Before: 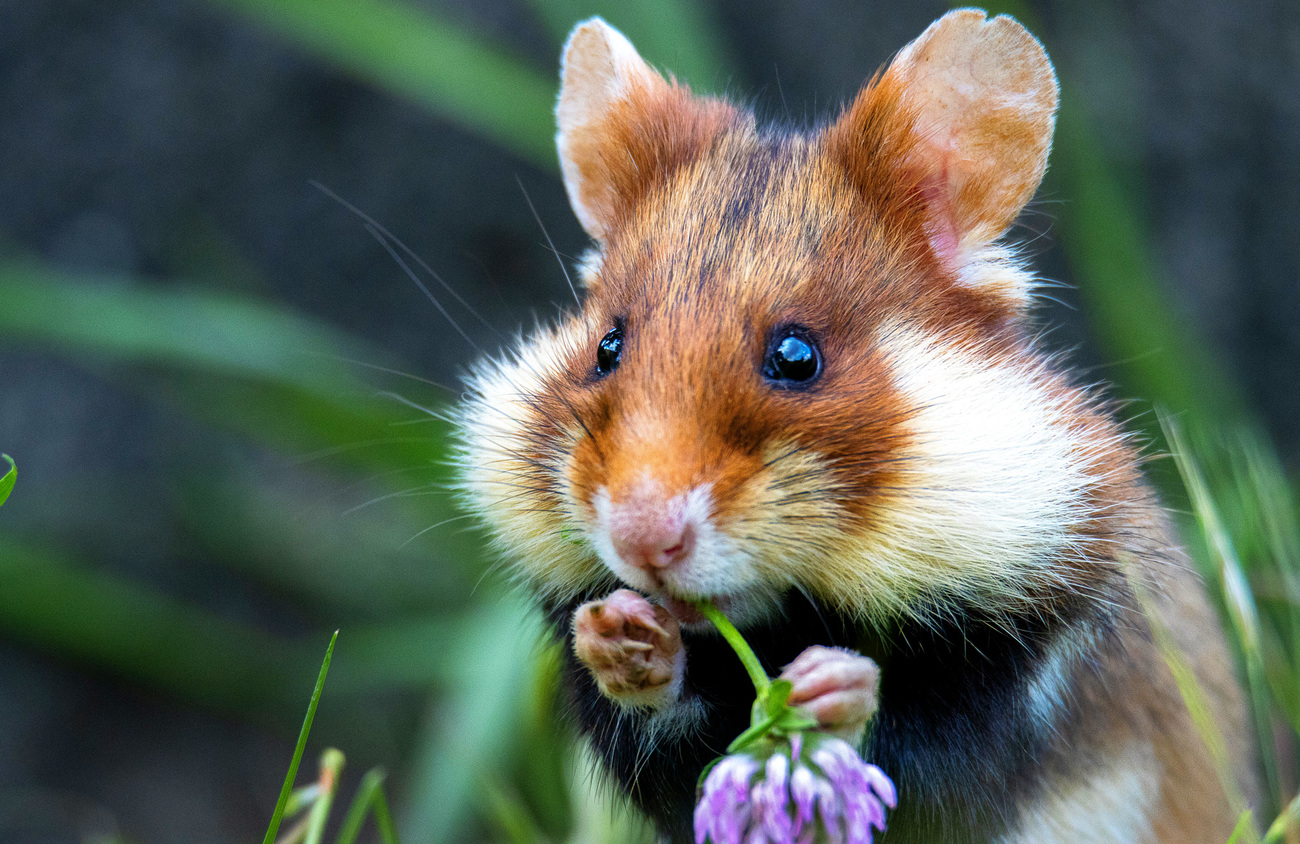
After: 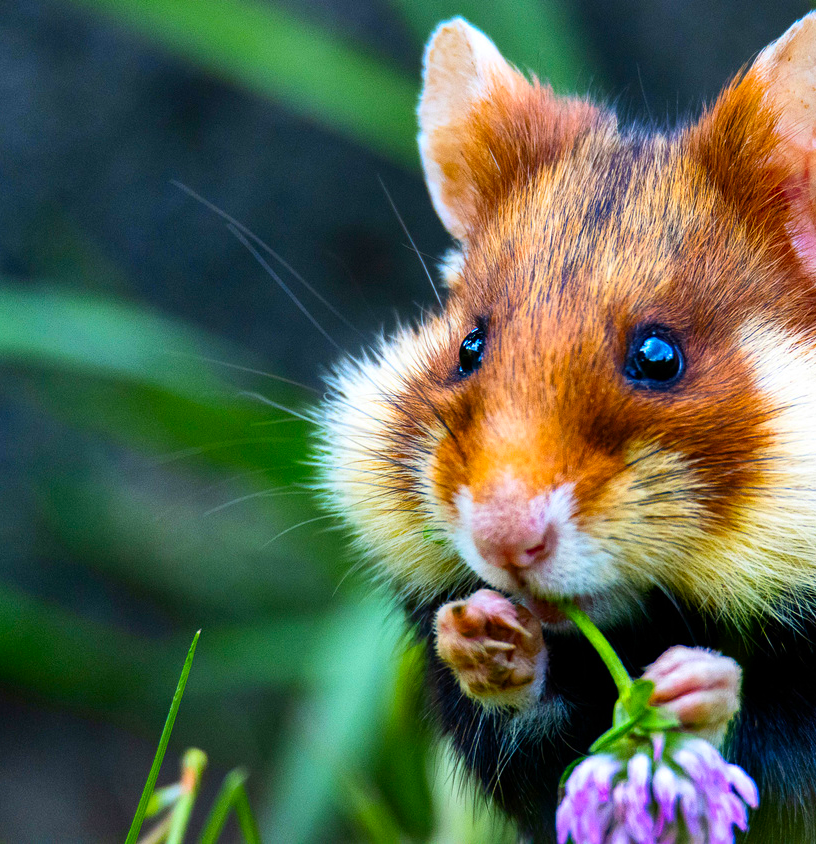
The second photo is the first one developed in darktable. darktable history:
contrast brightness saturation: contrast 0.15, brightness -0.01, saturation 0.1
color balance rgb: perceptual saturation grading › global saturation 20%, global vibrance 20%
shadows and highlights: soften with gaussian
crop: left 10.644%, right 26.528%
